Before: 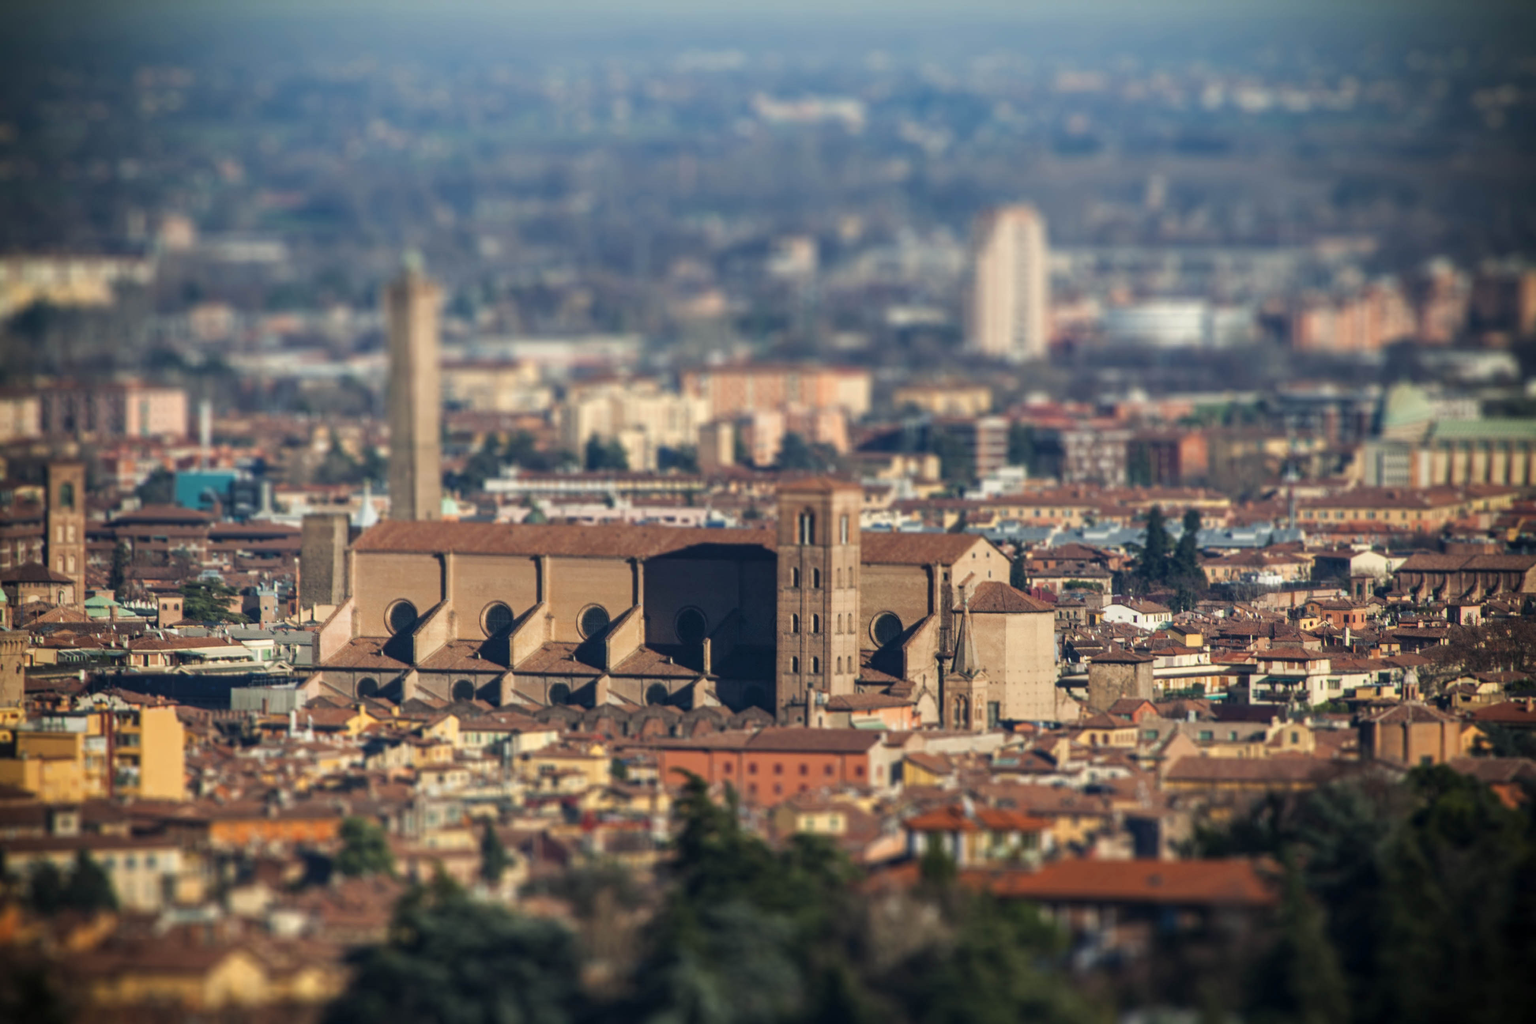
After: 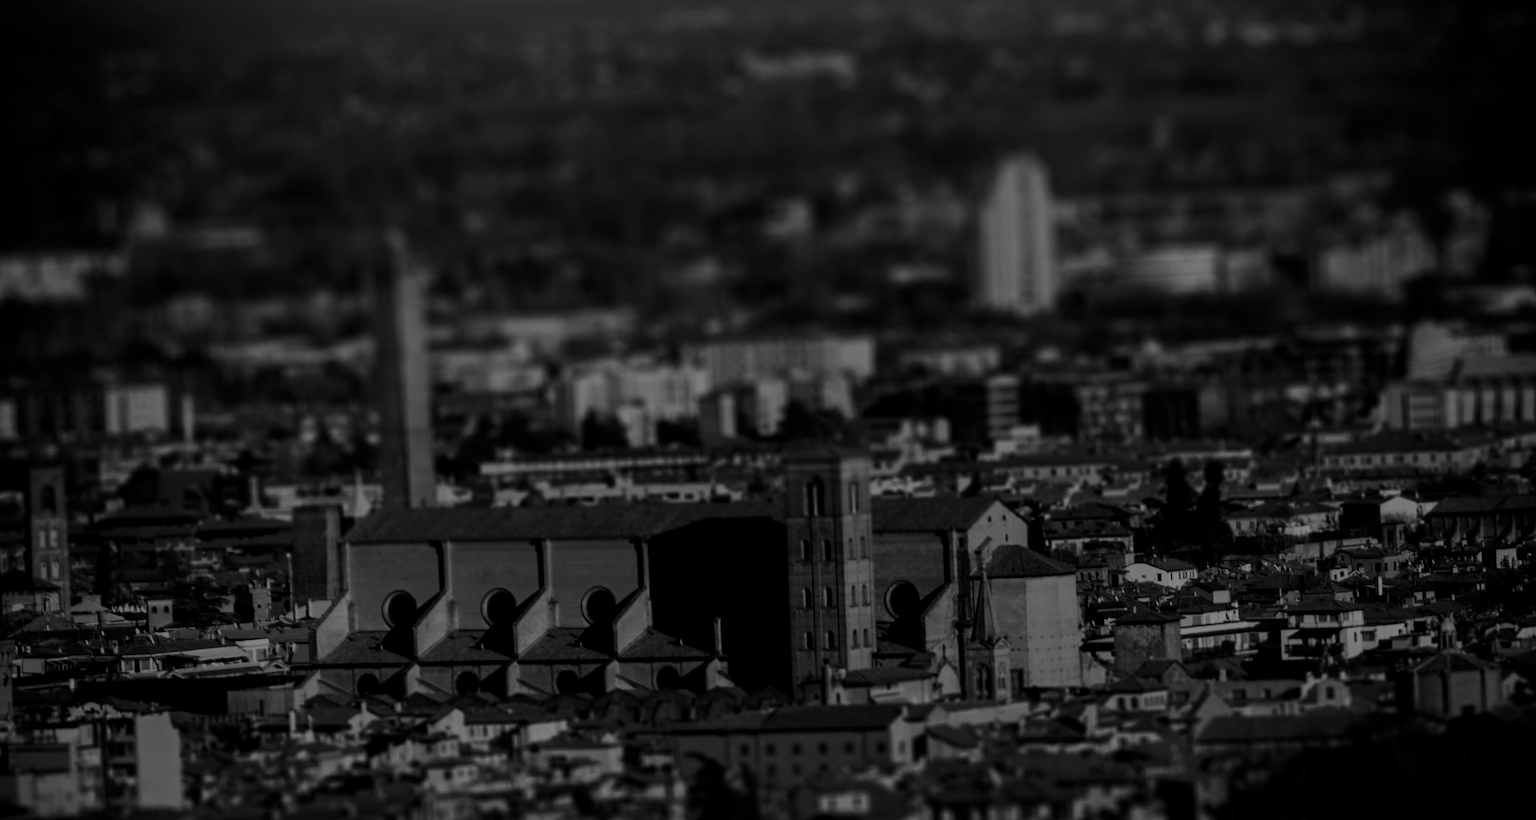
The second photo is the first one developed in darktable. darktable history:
contrast brightness saturation: contrast 0.02, brightness -1, saturation -1
crop: left 2.737%, top 7.287%, right 3.421%, bottom 20.179%
color balance rgb: shadows lift › luminance -41.13%, shadows lift › chroma 14.13%, shadows lift › hue 260°, power › luminance -3.76%, power › chroma 0.56%, power › hue 40.37°, highlights gain › luminance 16.81%, highlights gain › chroma 2.94%, highlights gain › hue 260°, global offset › luminance -0.29%, global offset › chroma 0.31%, global offset › hue 260°, perceptual saturation grading › global saturation 20%, perceptual saturation grading › highlights -13.92%, perceptual saturation grading › shadows 50%
filmic rgb: black relative exposure -8.79 EV, white relative exposure 4.98 EV, threshold 3 EV, target black luminance 0%, hardness 3.77, latitude 66.33%, contrast 0.822, shadows ↔ highlights balance 20%, color science v5 (2021), contrast in shadows safe, contrast in highlights safe, enable highlight reconstruction true
rotate and perspective: rotation -2.56°, automatic cropping off
